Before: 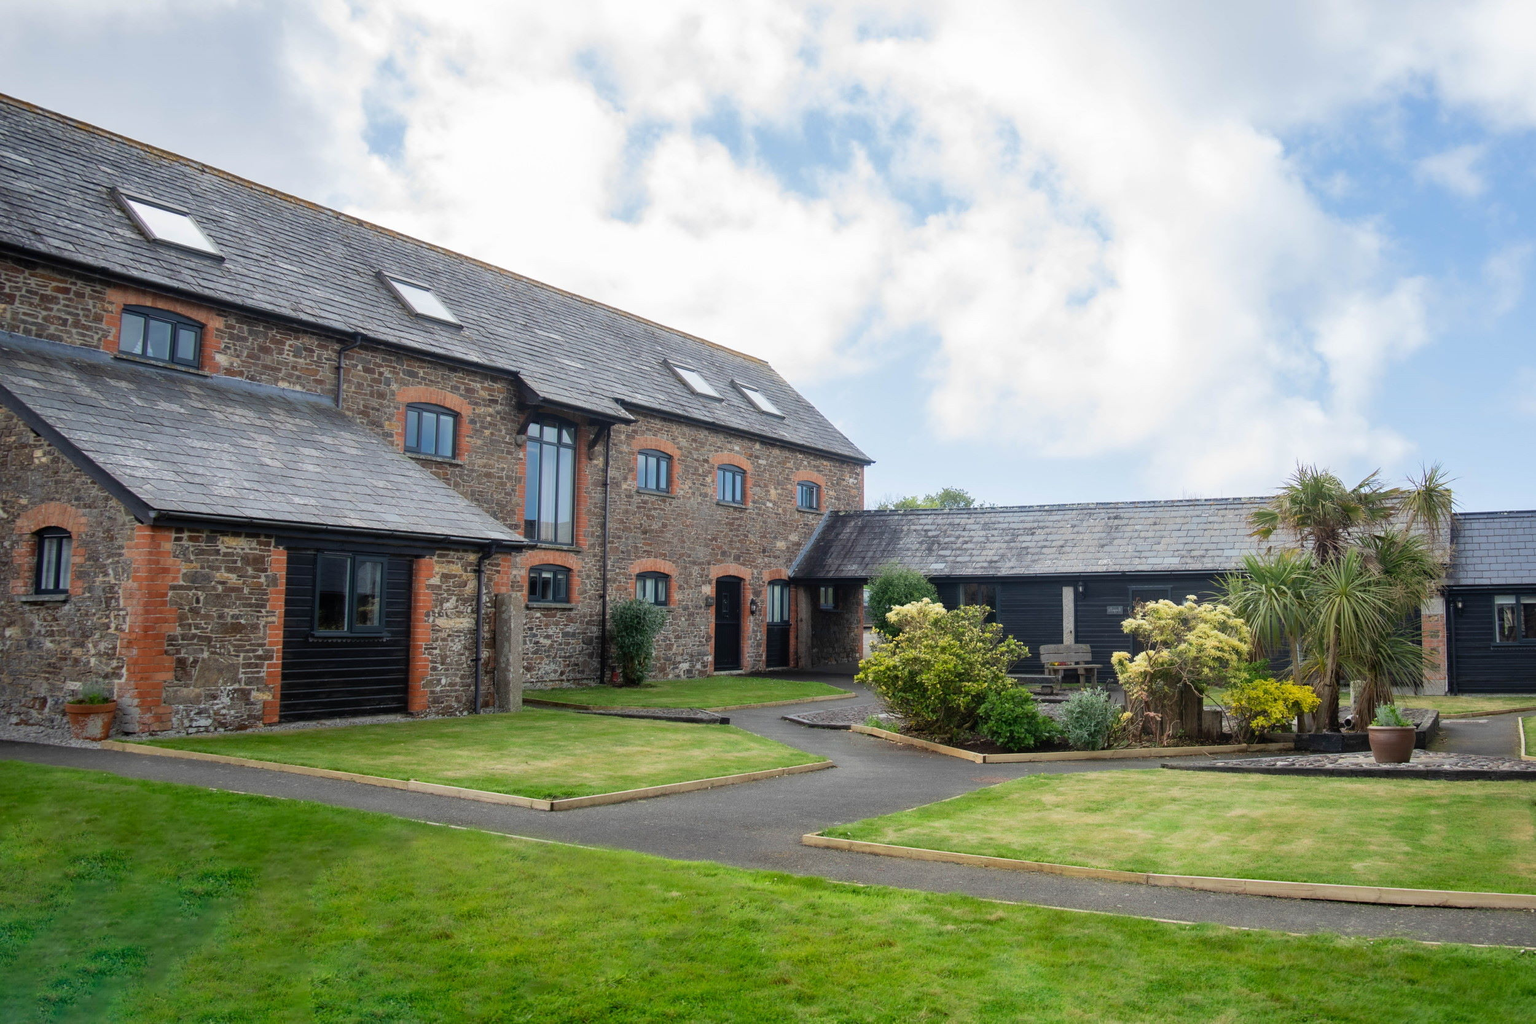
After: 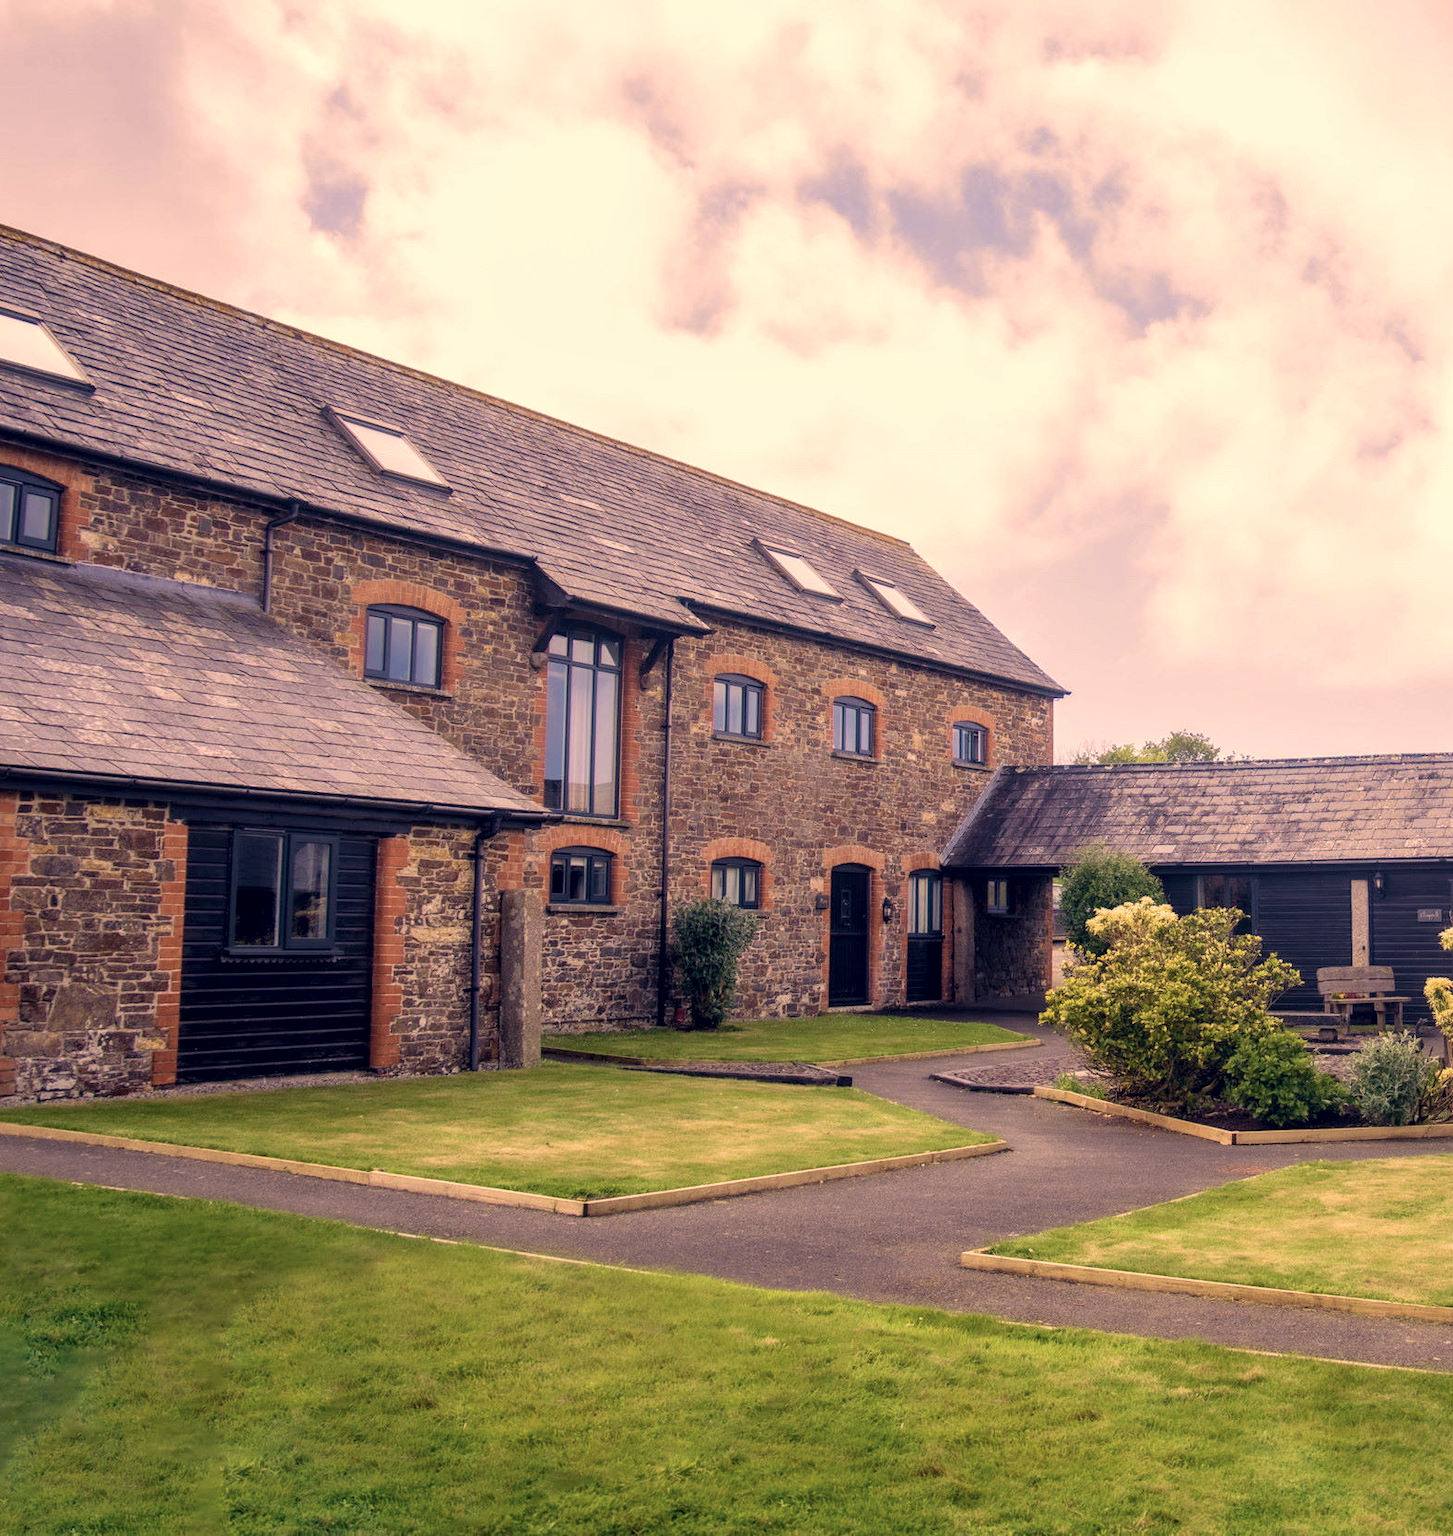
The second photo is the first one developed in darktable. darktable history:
color correction: highlights a* 20.34, highlights b* 27.09, shadows a* 3.4, shadows b* -16.61, saturation 0.743
local contrast: detail 130%
crop: left 10.552%, right 26.347%
velvia: strength 40.21%
